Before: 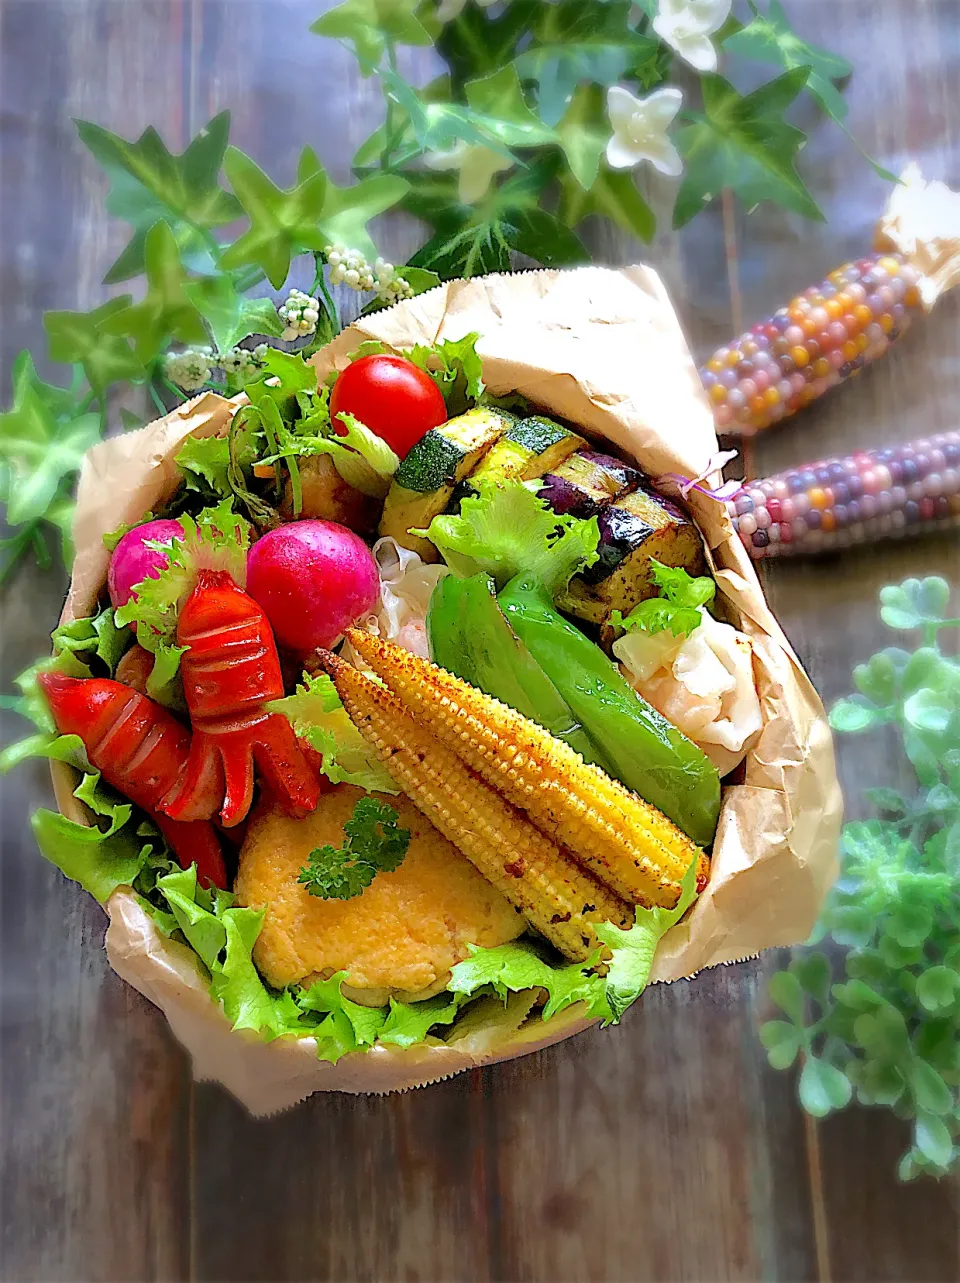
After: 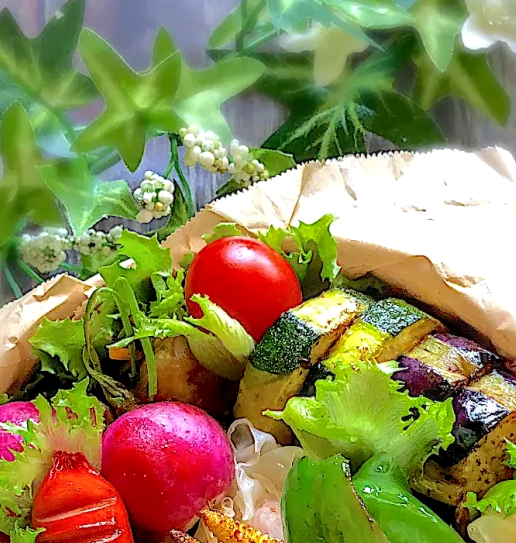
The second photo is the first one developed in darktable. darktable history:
crop: left 15.16%, top 9.245%, right 30.986%, bottom 48.393%
shadows and highlights: shadows 9.06, white point adjustment 0.912, highlights -38.95, highlights color adjustment 45.86%
local contrast: detail 130%
